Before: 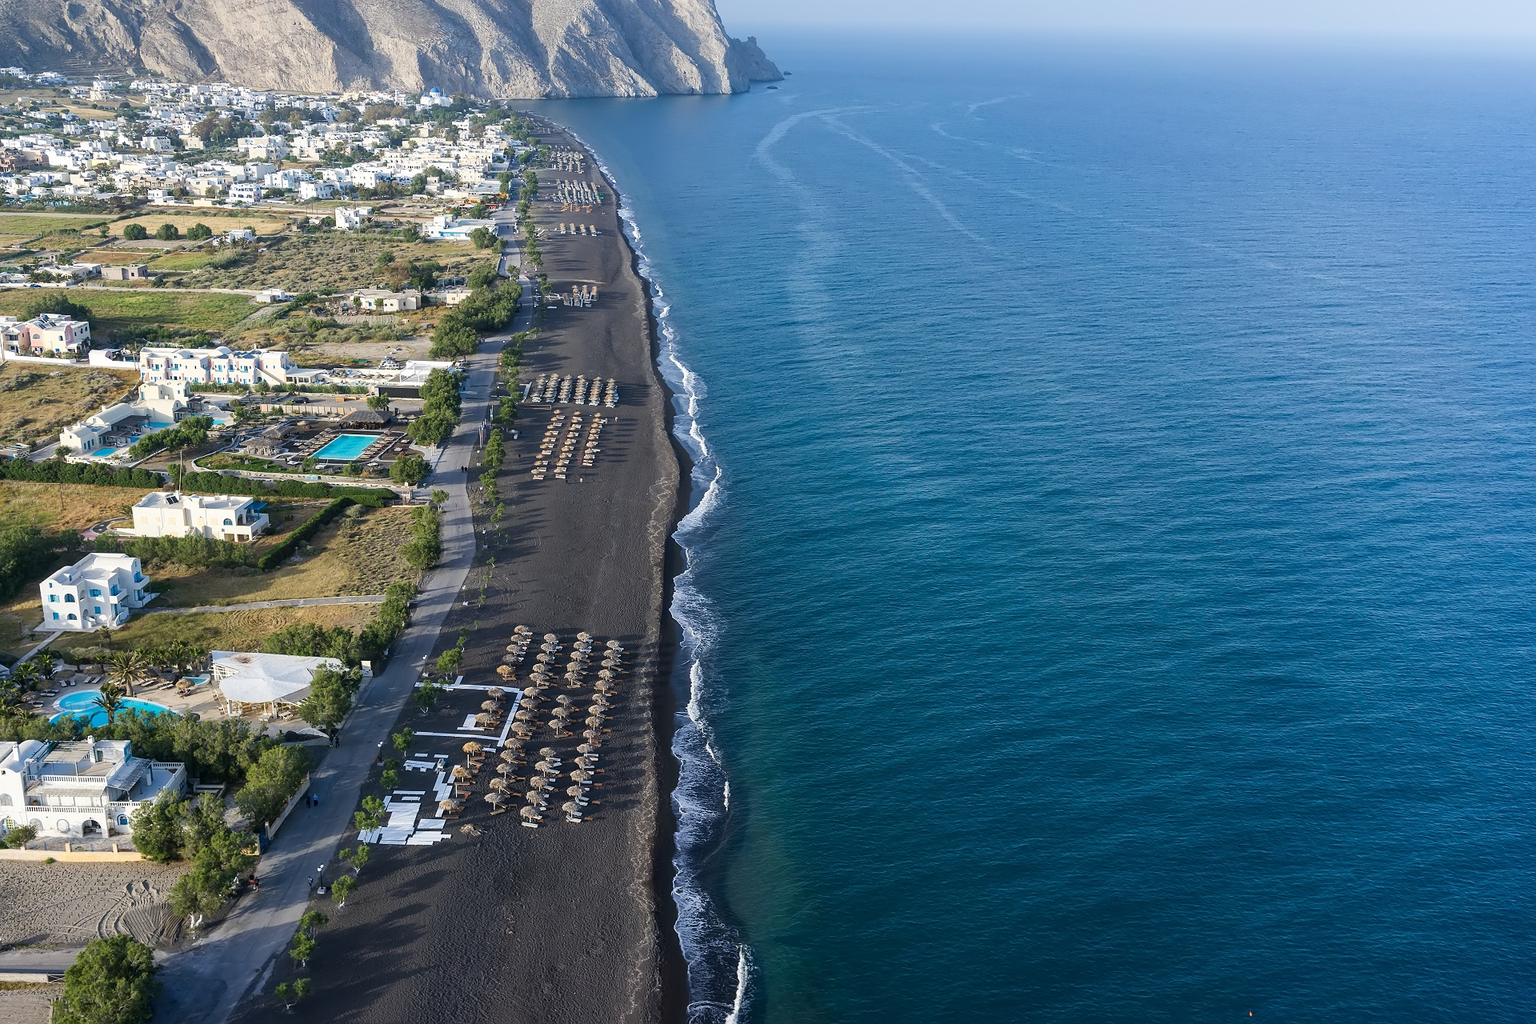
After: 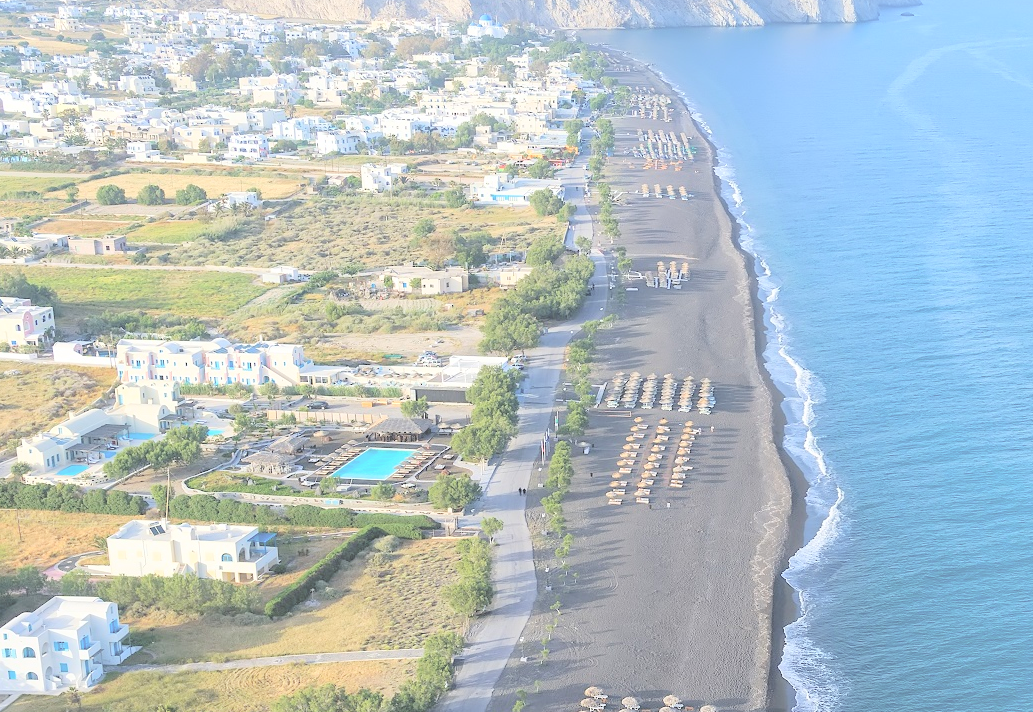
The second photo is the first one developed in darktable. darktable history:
contrast brightness saturation: brightness 0.996
crop and rotate: left 3.04%, top 7.463%, right 43.133%, bottom 36.911%
